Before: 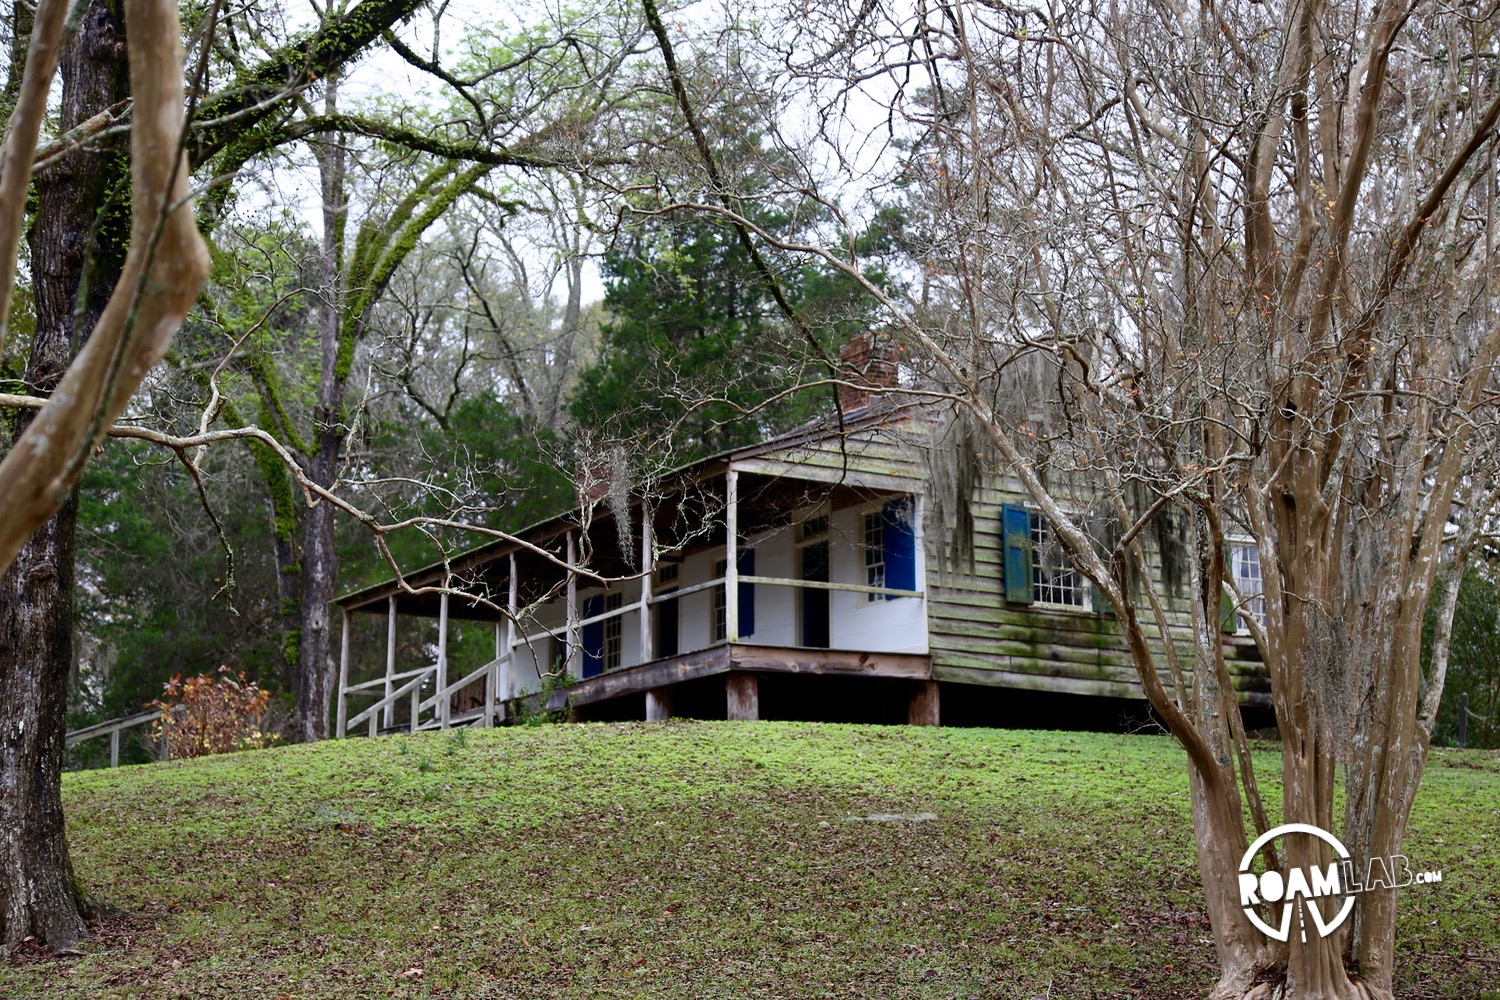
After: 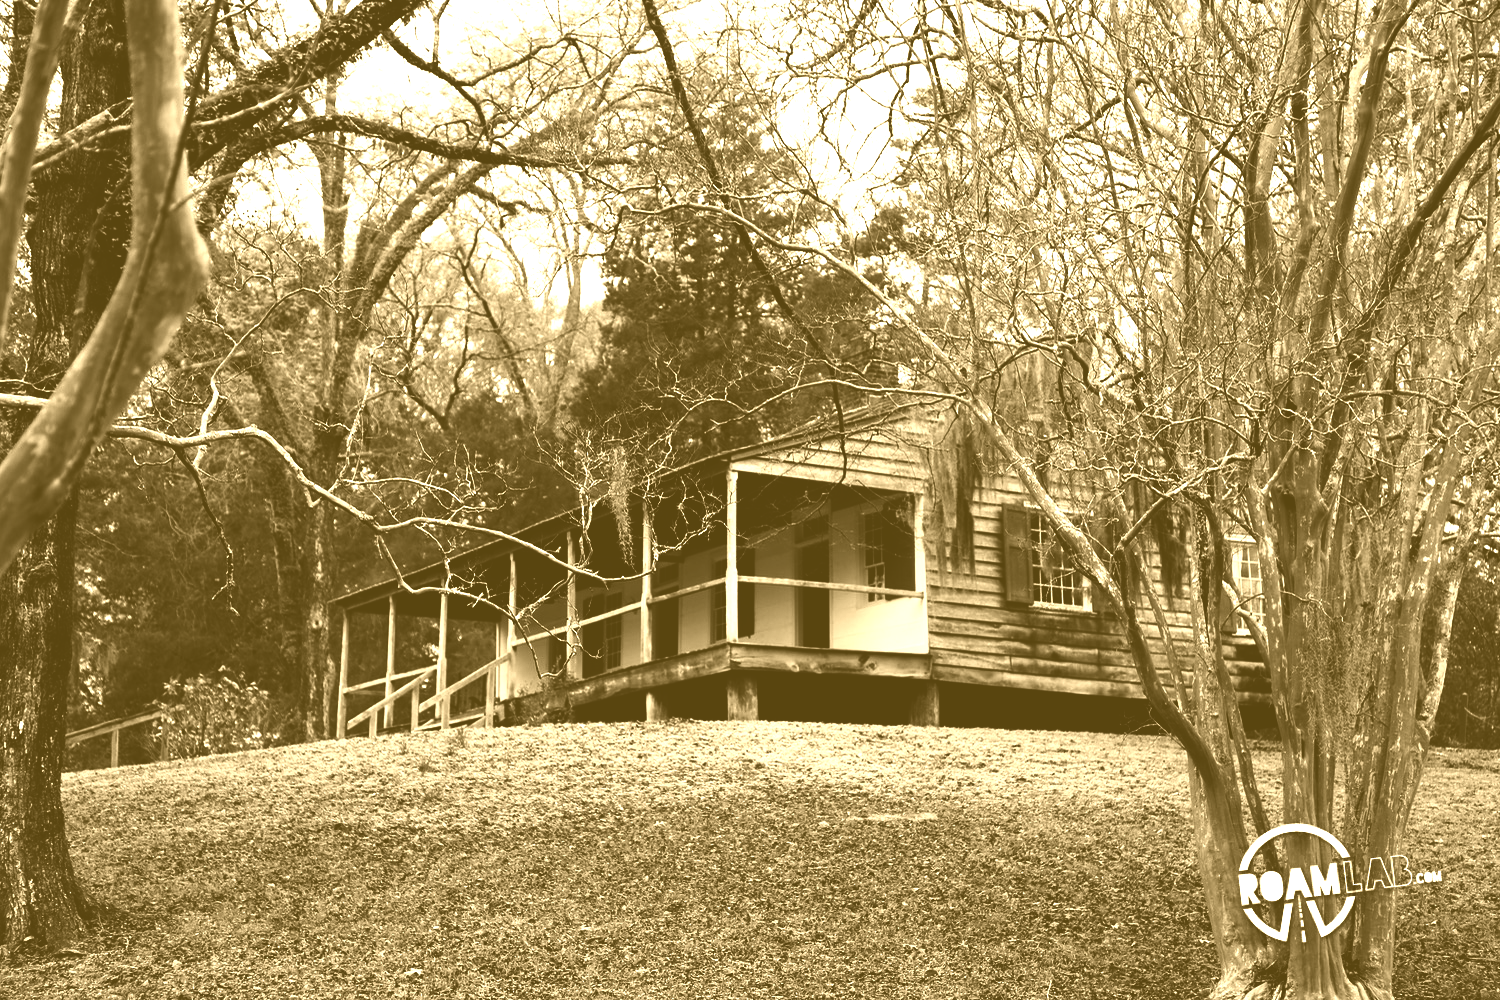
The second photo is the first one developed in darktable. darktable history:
colorize: hue 36°, source mix 100%
exposure: compensate highlight preservation false
contrast brightness saturation: contrast 0.22, brightness -0.19, saturation 0.24
